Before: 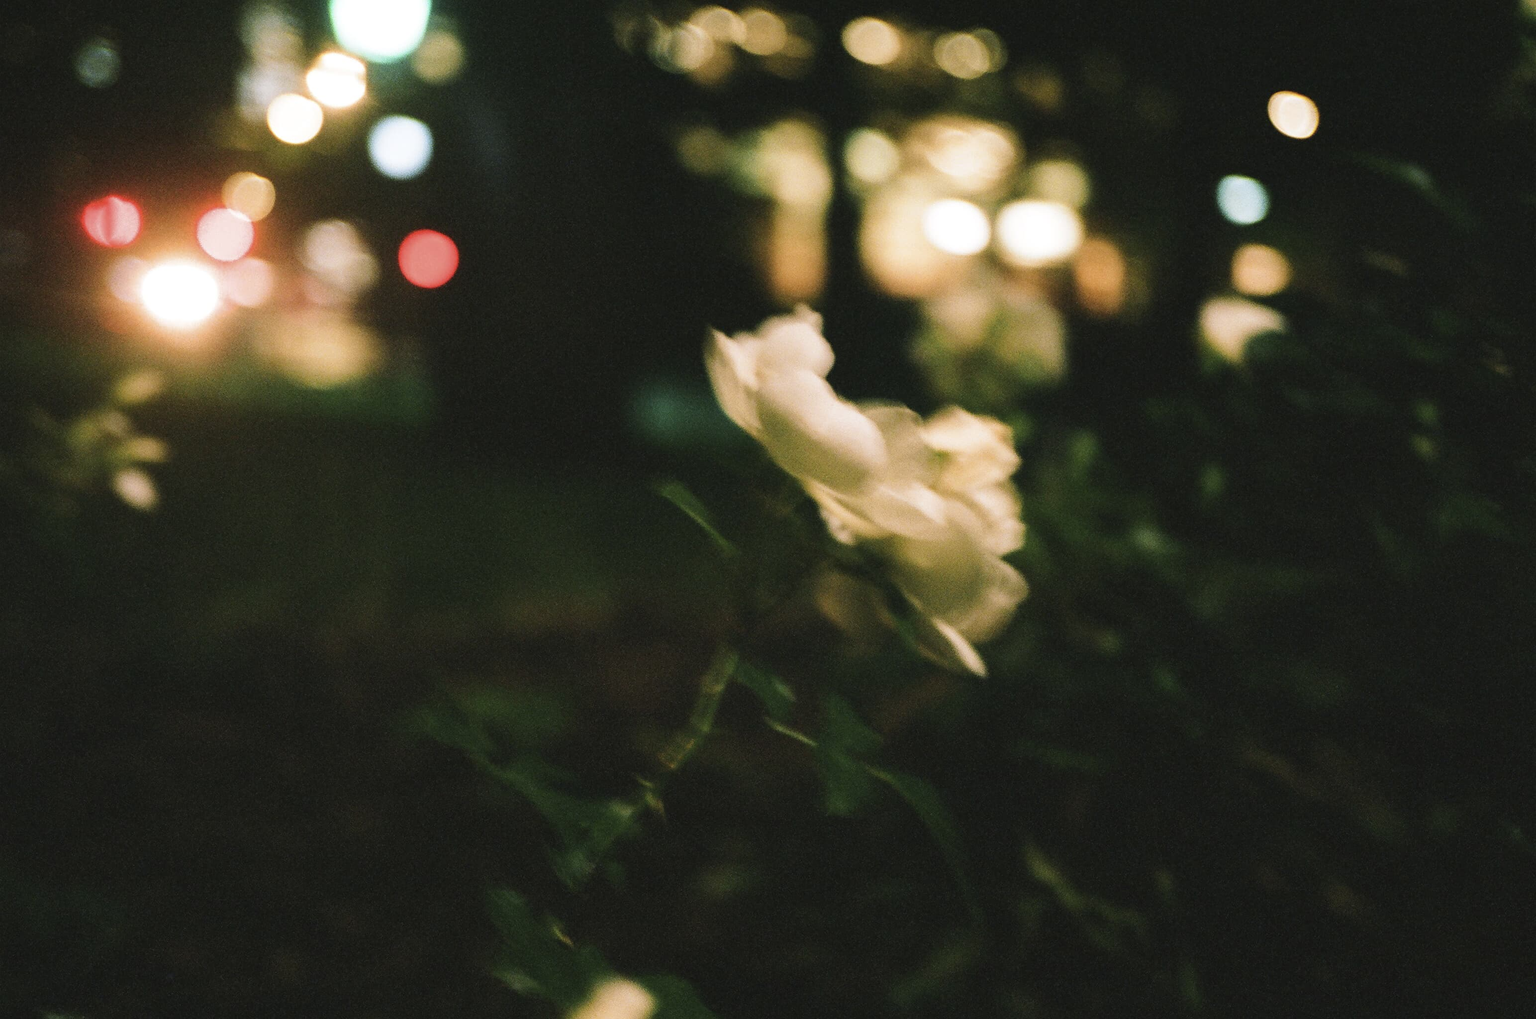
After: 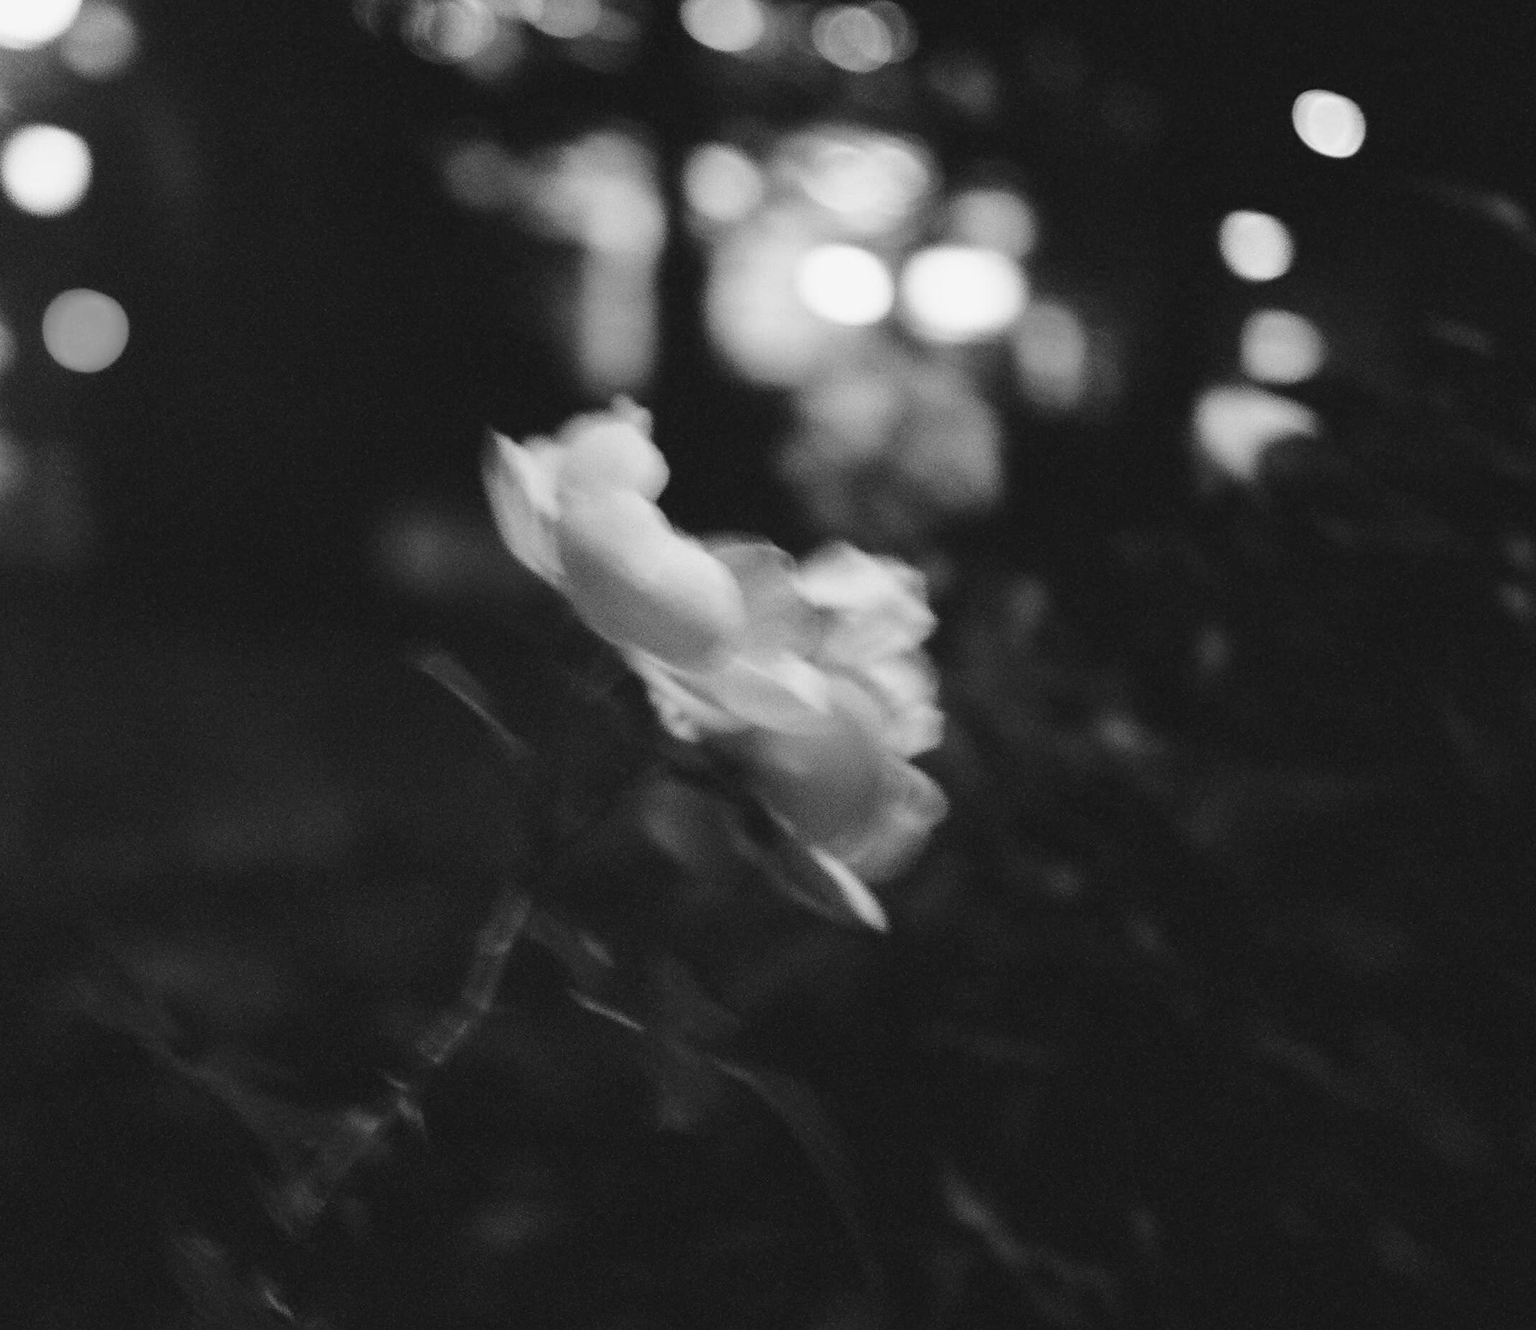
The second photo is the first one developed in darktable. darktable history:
crop and rotate: left 24.034%, top 2.838%, right 6.406%, bottom 6.299%
contrast brightness saturation: contrast -0.02, brightness -0.01, saturation 0.03
color calibration: output gray [0.267, 0.423, 0.261, 0], illuminant same as pipeline (D50), adaptation none (bypass)
